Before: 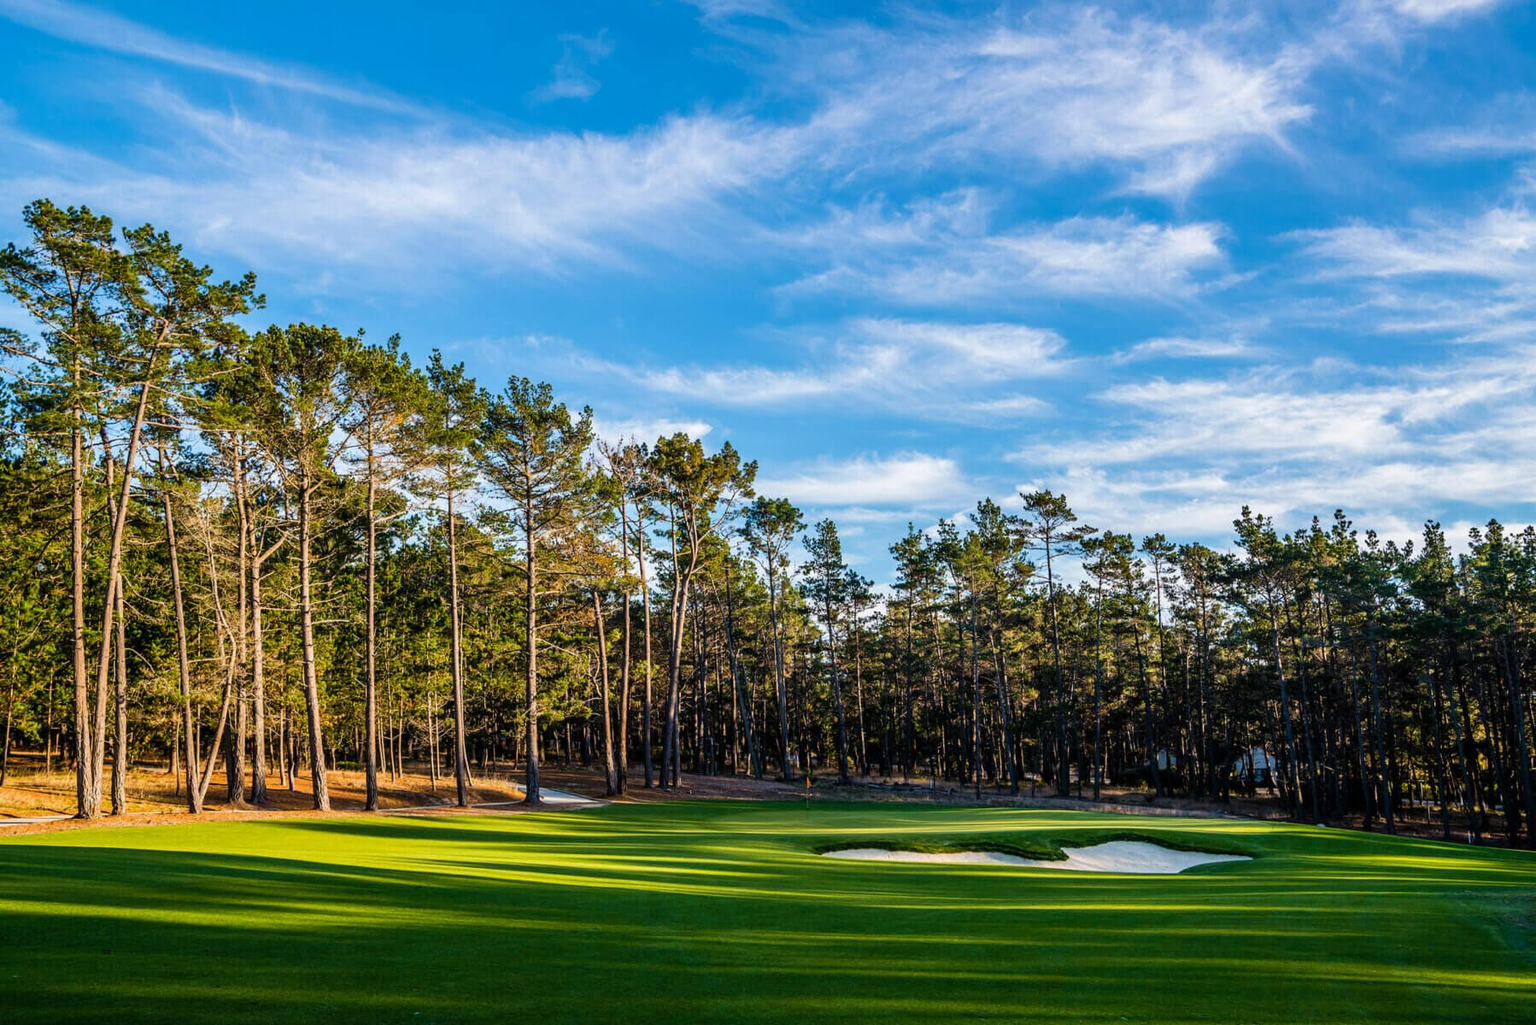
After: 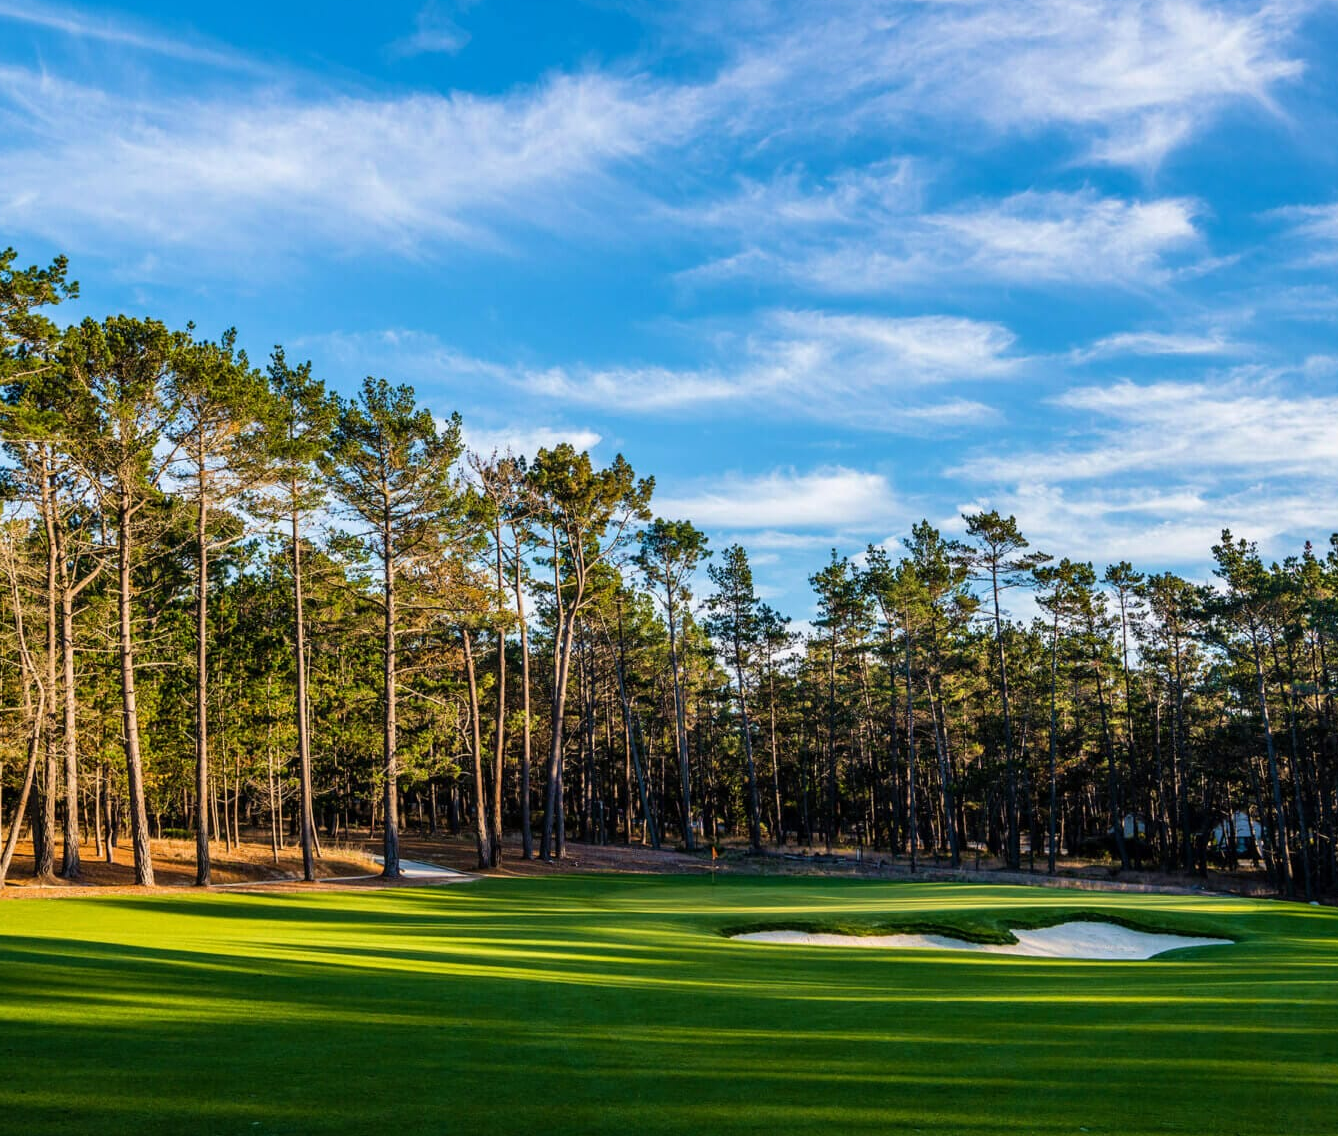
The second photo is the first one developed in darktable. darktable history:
crop and rotate: left 12.941%, top 5.322%, right 12.629%
velvia: strength 14.57%
